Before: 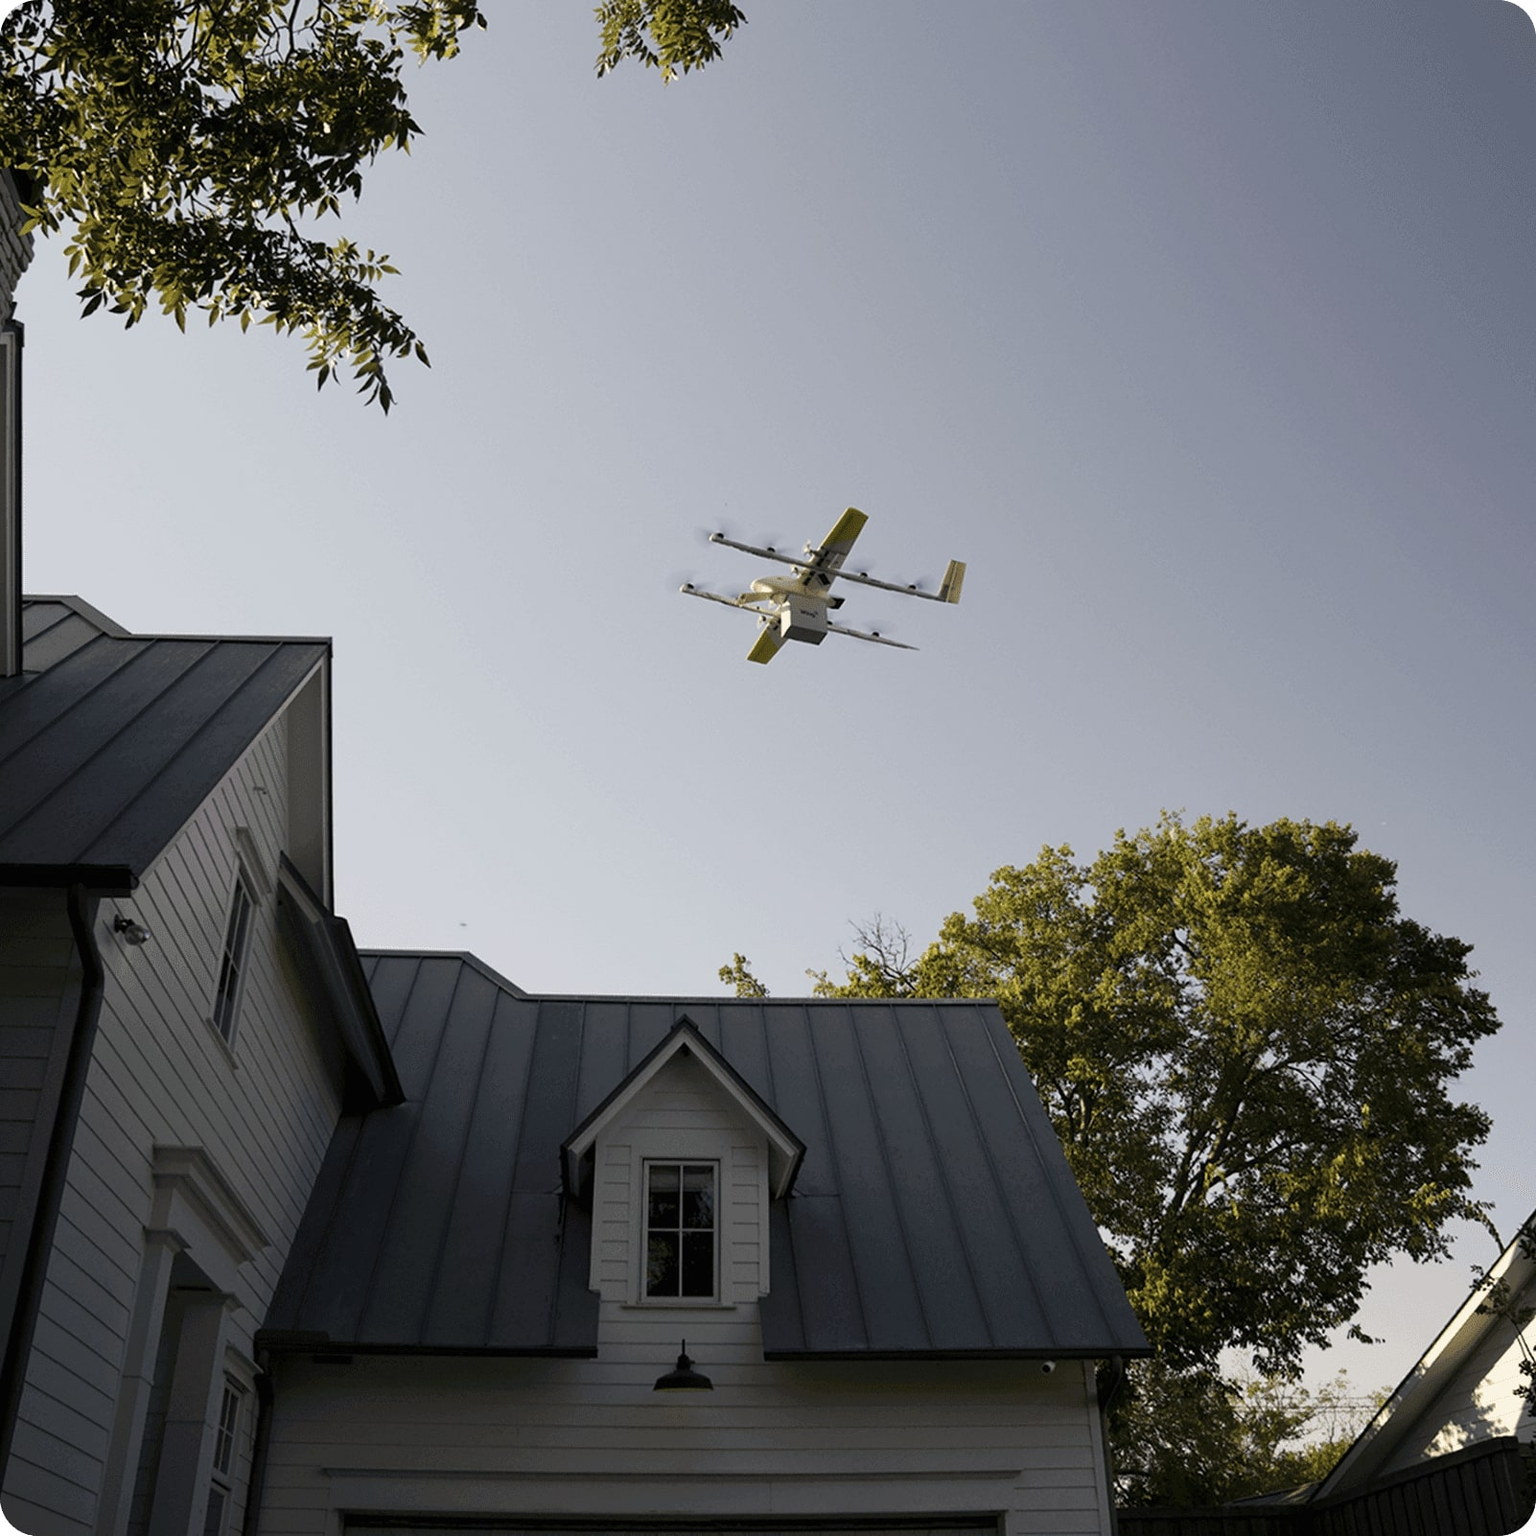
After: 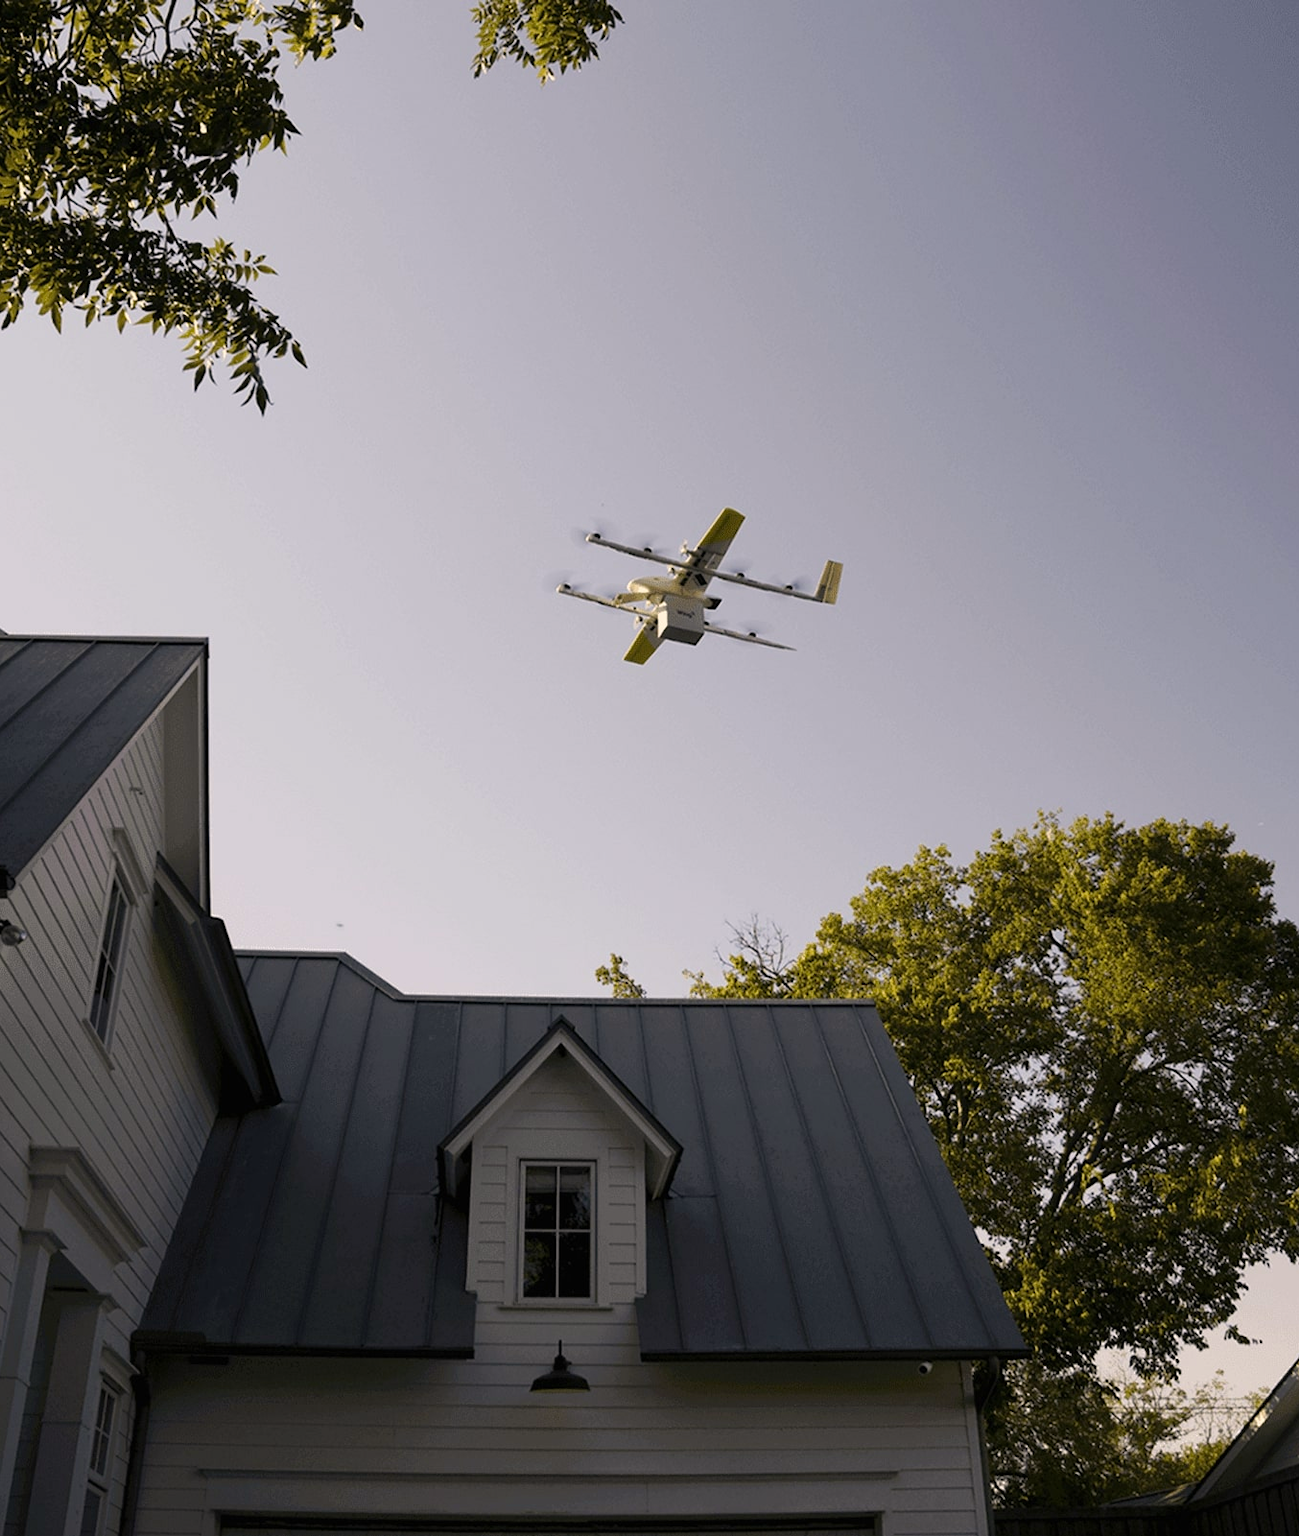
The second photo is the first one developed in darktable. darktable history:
color correction: highlights a* 3.33, highlights b* 2.14, saturation 1.2
exposure: compensate highlight preservation false
crop: left 8.068%, right 7.388%
